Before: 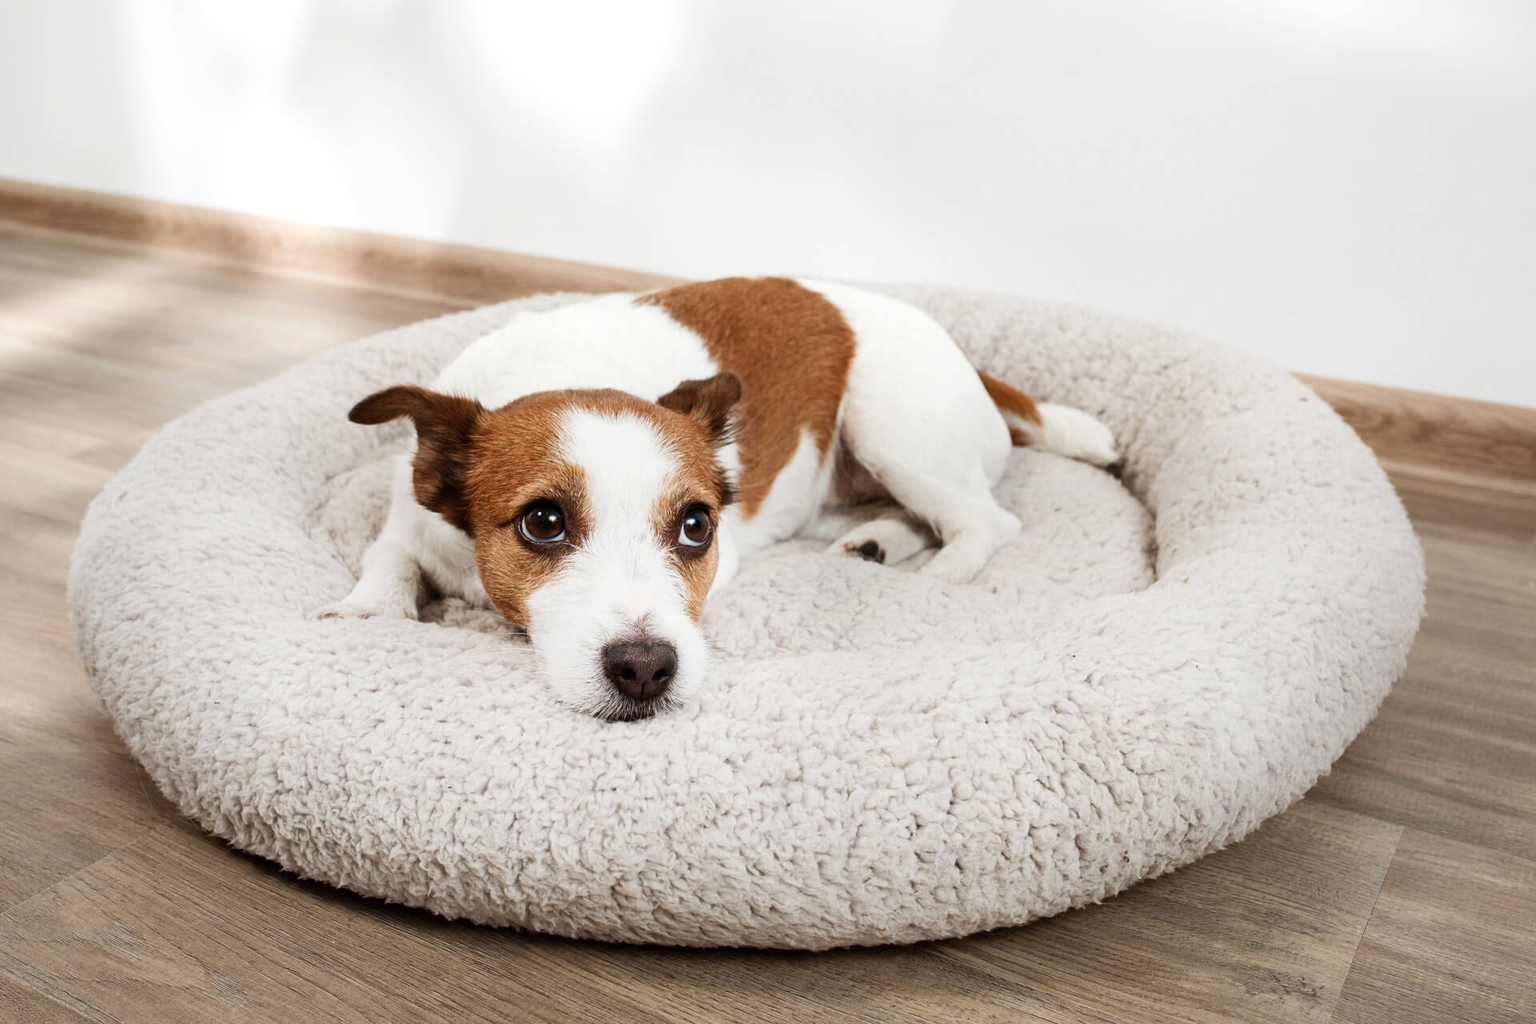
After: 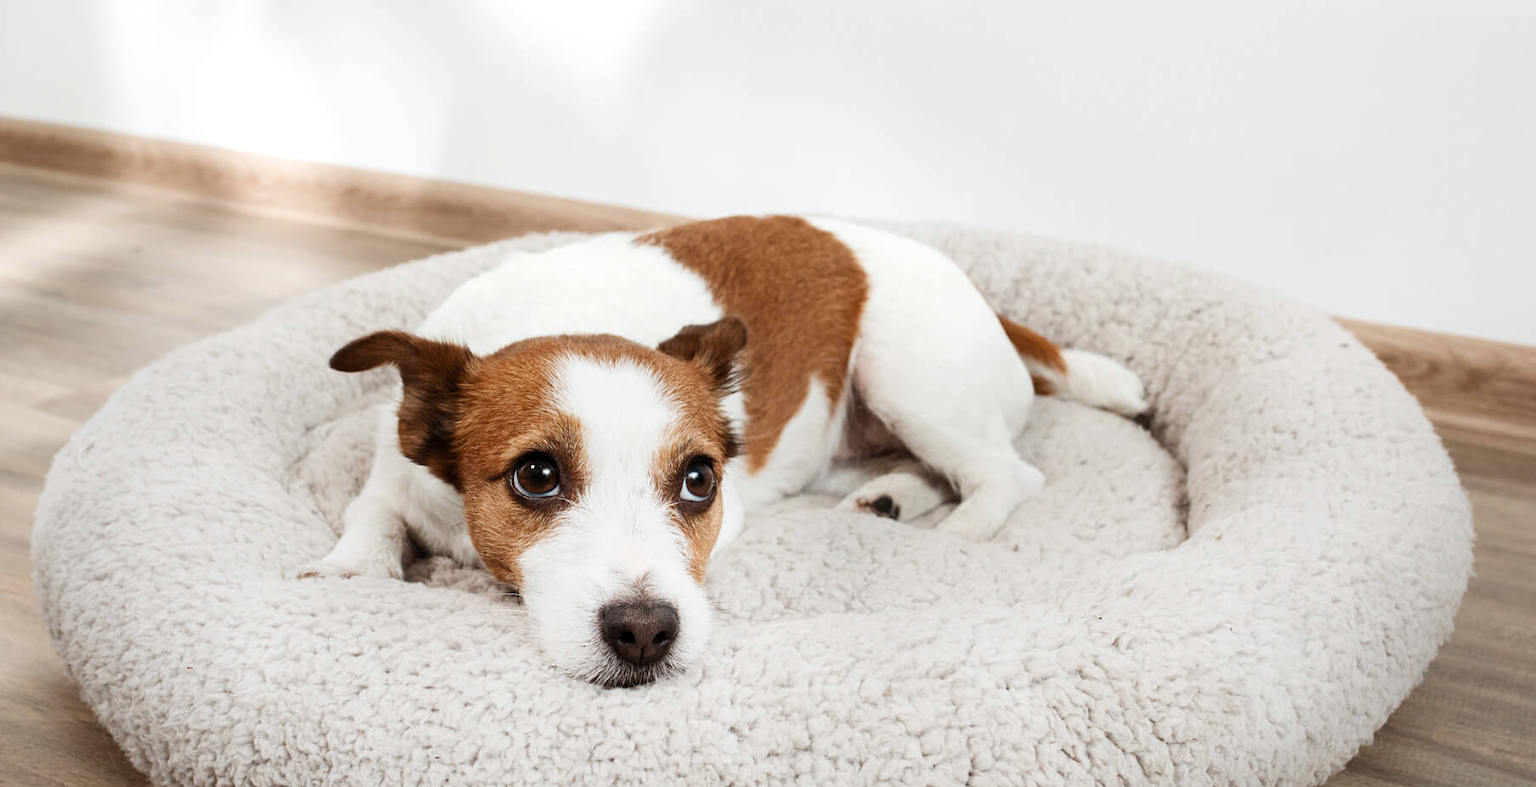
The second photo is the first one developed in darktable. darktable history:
crop: left 2.521%, top 7.29%, right 3.342%, bottom 20.291%
